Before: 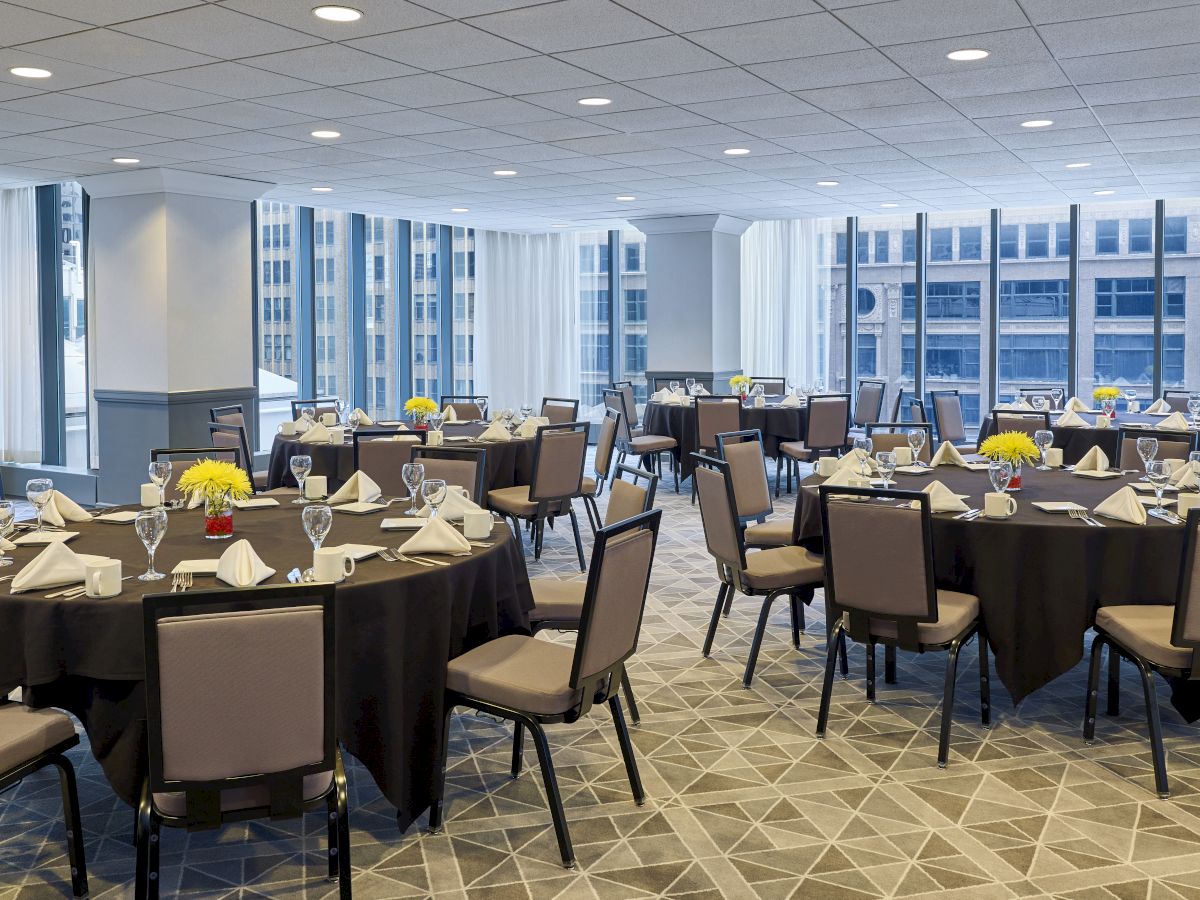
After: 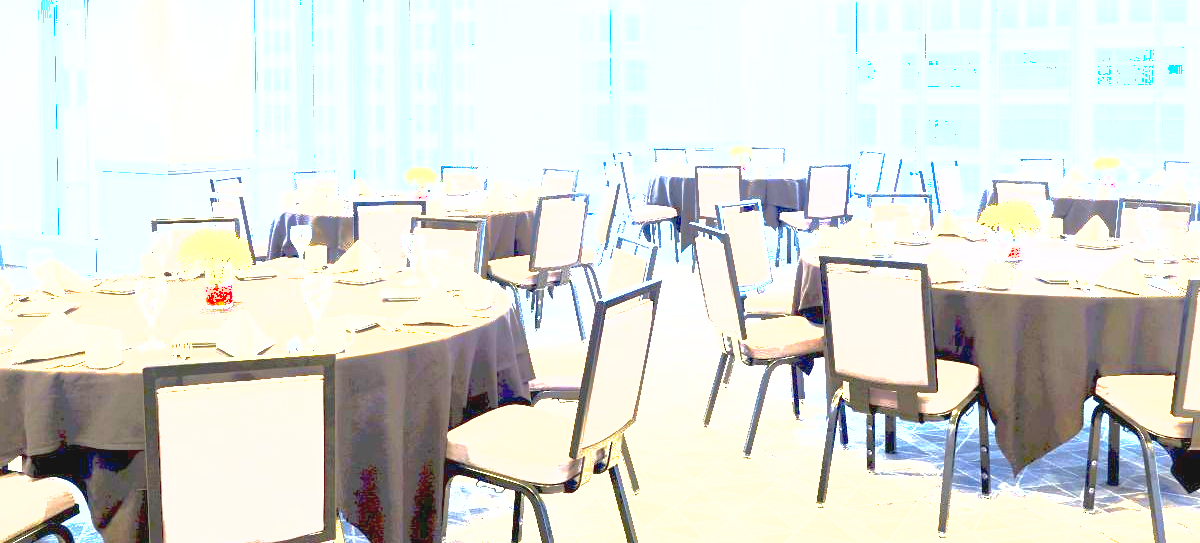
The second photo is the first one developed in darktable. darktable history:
shadows and highlights: on, module defaults
crop and rotate: top 25.576%, bottom 13.984%
exposure: black level correction 0, exposure 4.08 EV, compensate exposure bias true, compensate highlight preservation false
